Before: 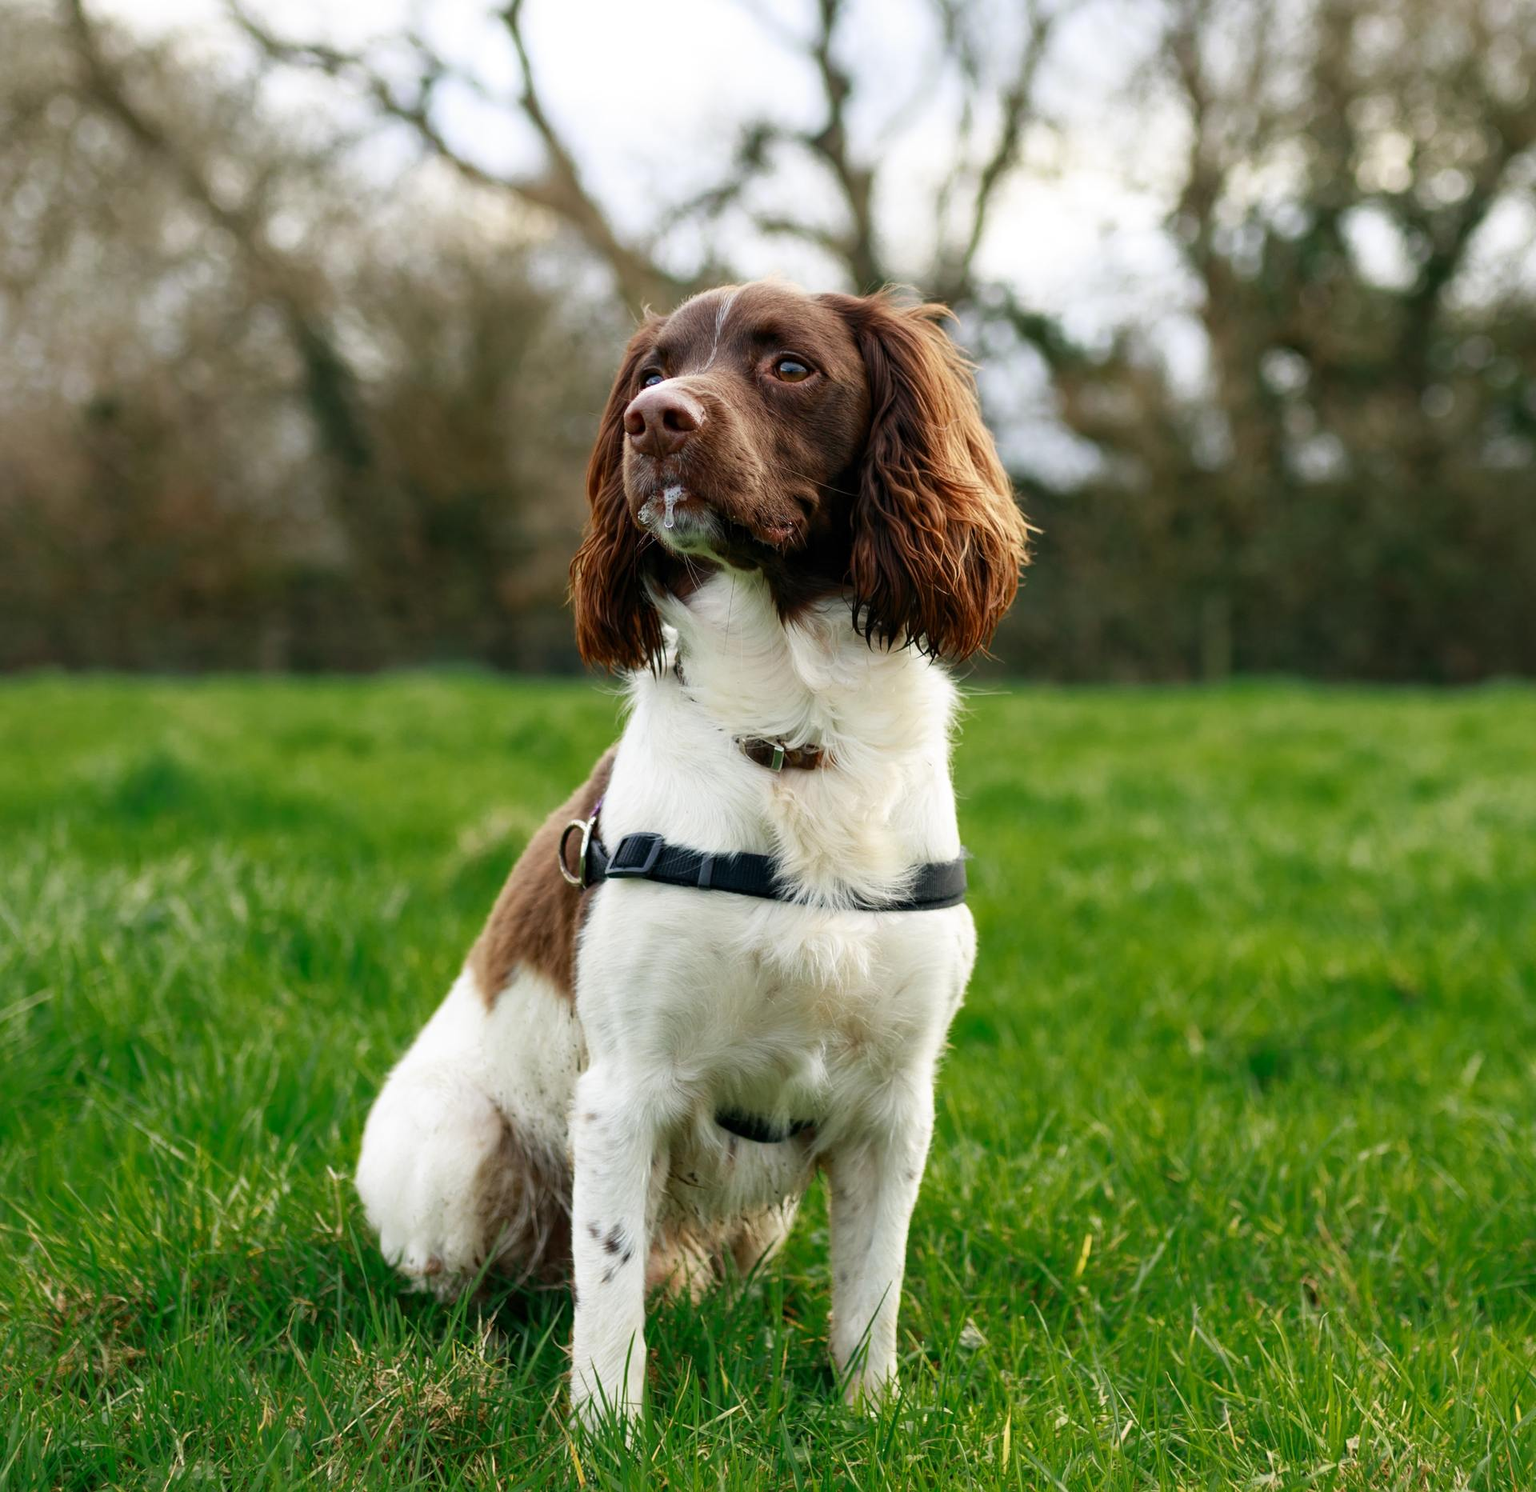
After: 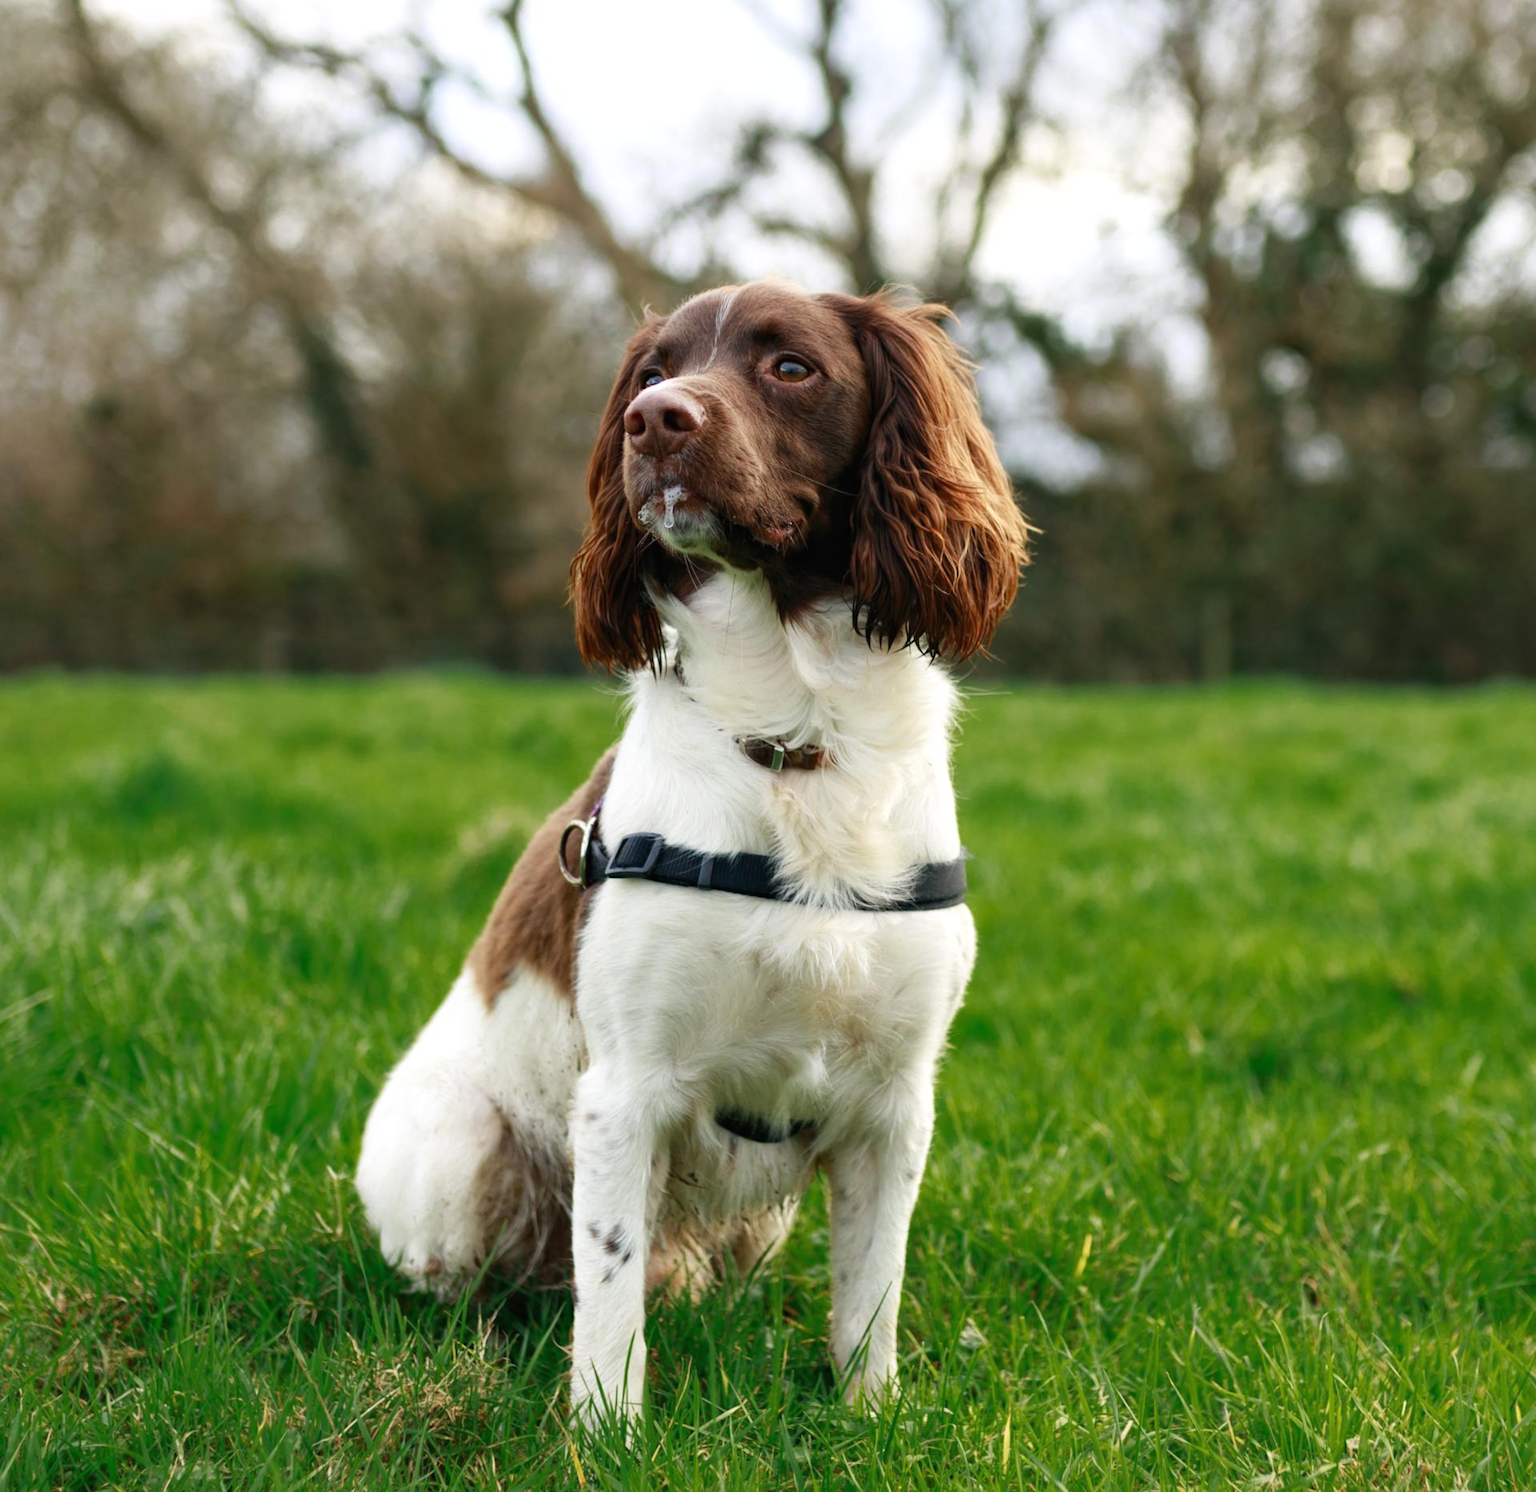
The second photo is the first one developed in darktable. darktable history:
exposure: black level correction -0.001, exposure 0.08 EV, compensate highlight preservation false
lowpass: radius 0.5, unbound 0
